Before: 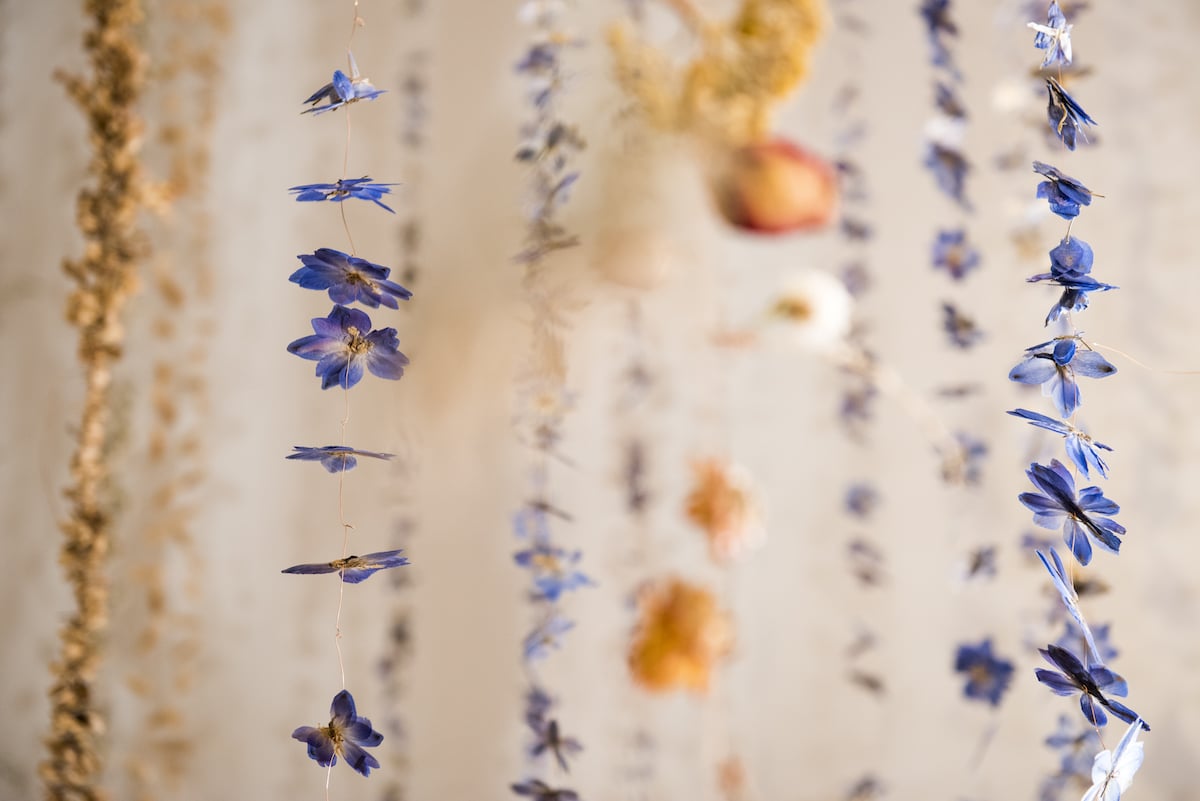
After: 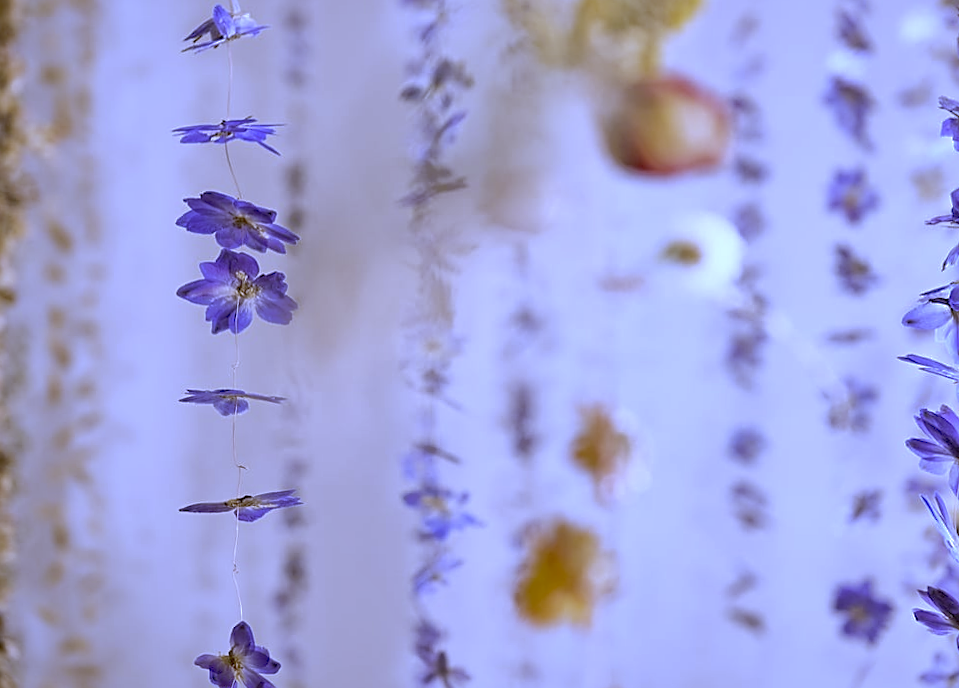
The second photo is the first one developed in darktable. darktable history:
color correction: highlights a* 6.27, highlights b* 8.19, shadows a* 5.94, shadows b* 7.23, saturation 0.9
white balance: red 0.766, blue 1.537
sharpen: on, module defaults
crop: left 6.446%, top 8.188%, right 9.538%, bottom 3.548%
shadows and highlights: on, module defaults
rotate and perspective: rotation 0.074°, lens shift (vertical) 0.096, lens shift (horizontal) -0.041, crop left 0.043, crop right 0.952, crop top 0.024, crop bottom 0.979
